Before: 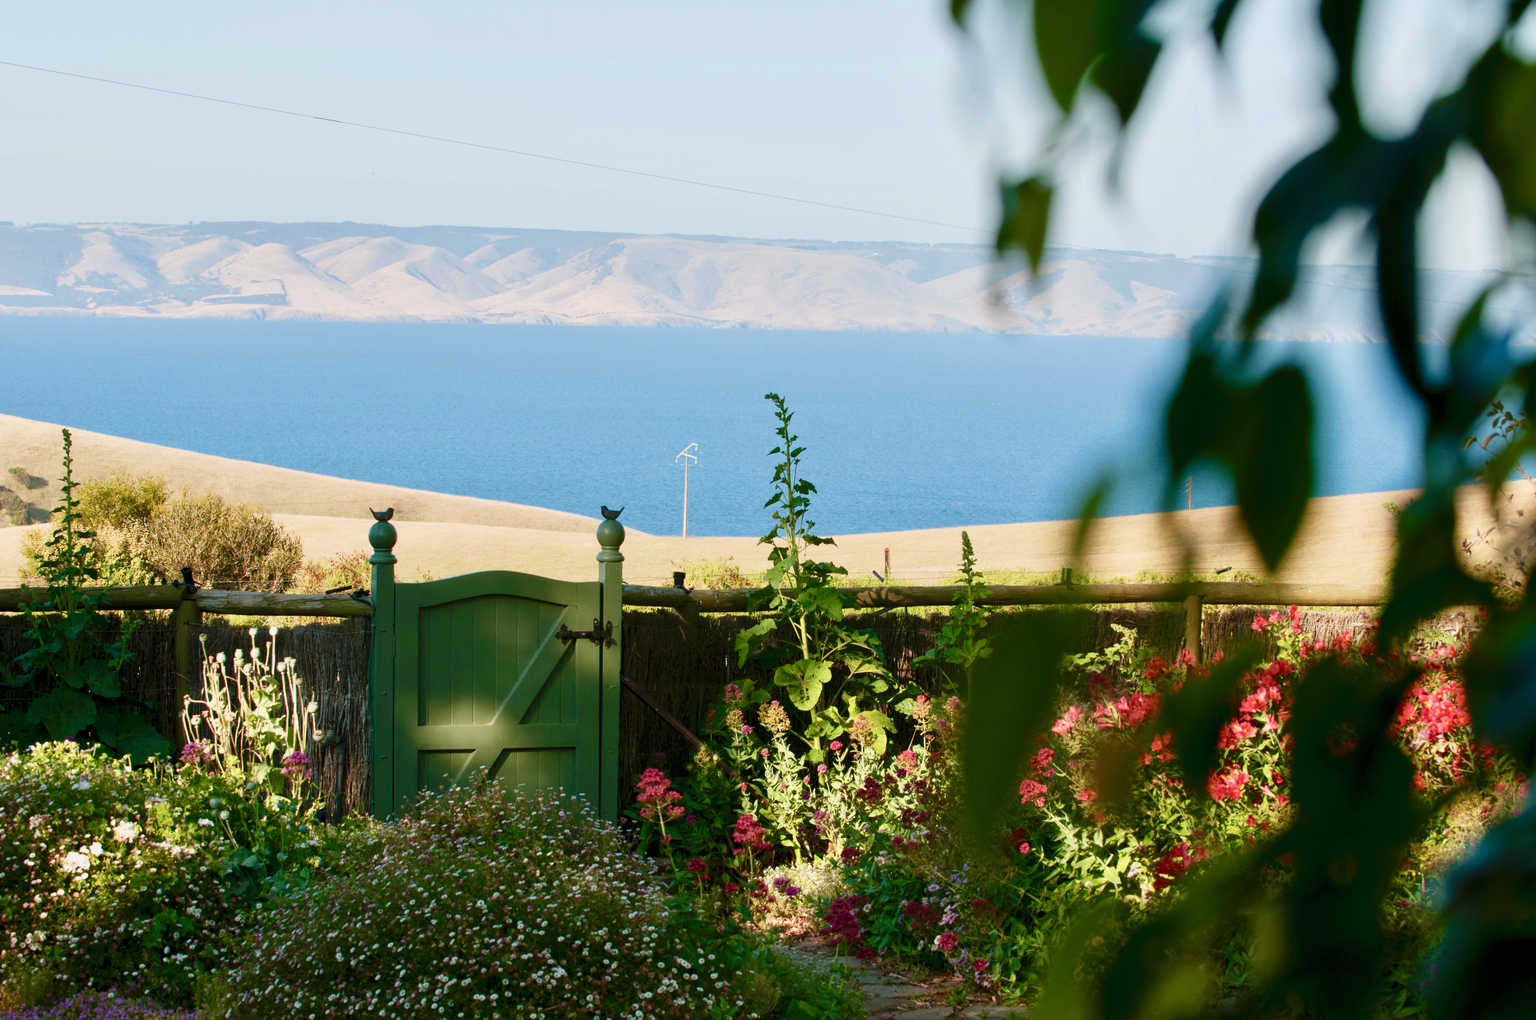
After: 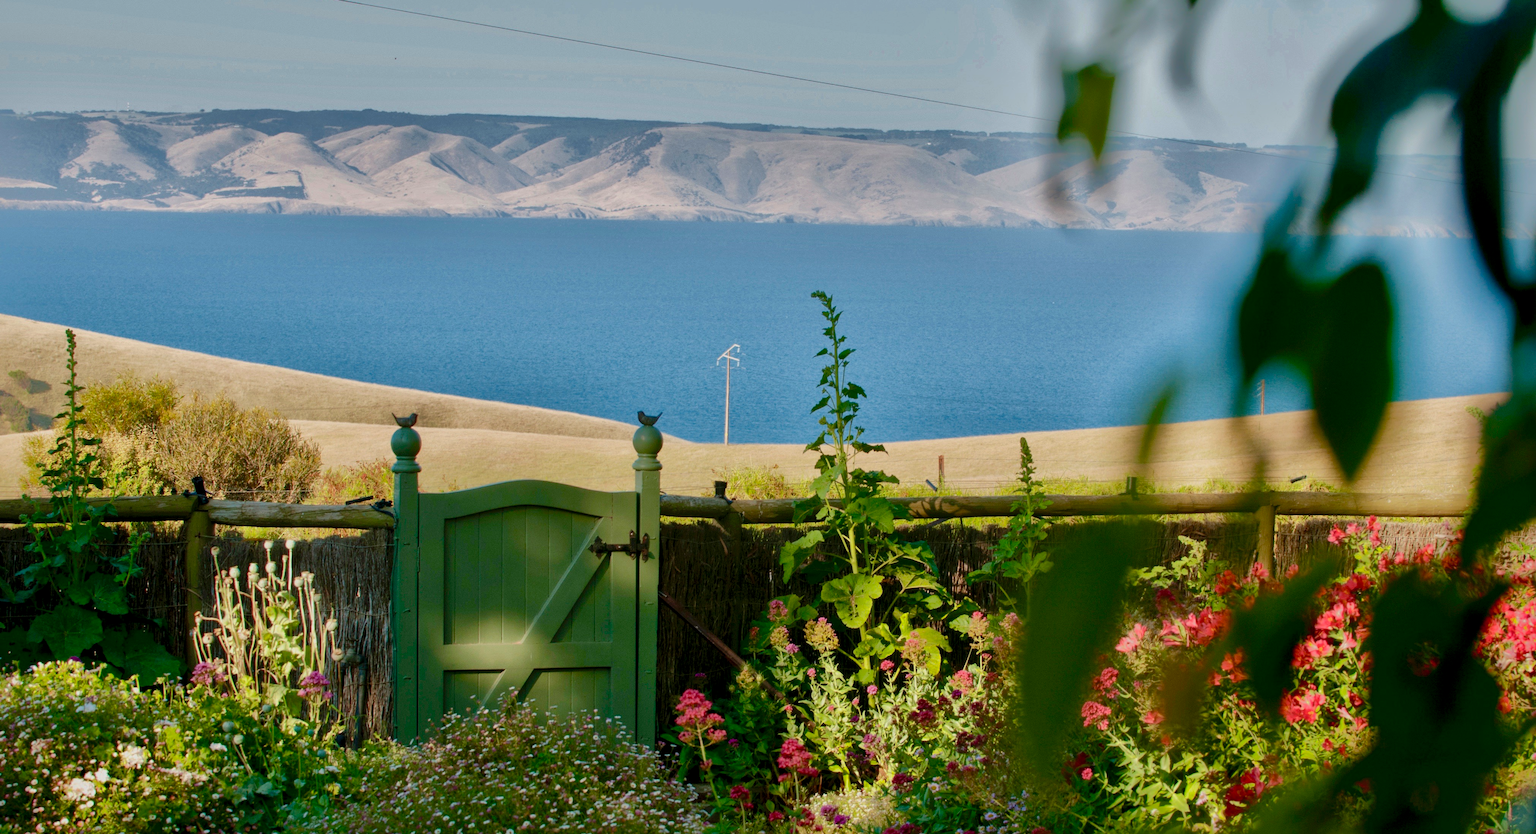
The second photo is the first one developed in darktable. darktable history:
shadows and highlights: shadows 38.43, highlights -74.54
crop and rotate: angle 0.03°, top 11.643%, right 5.651%, bottom 11.189%
